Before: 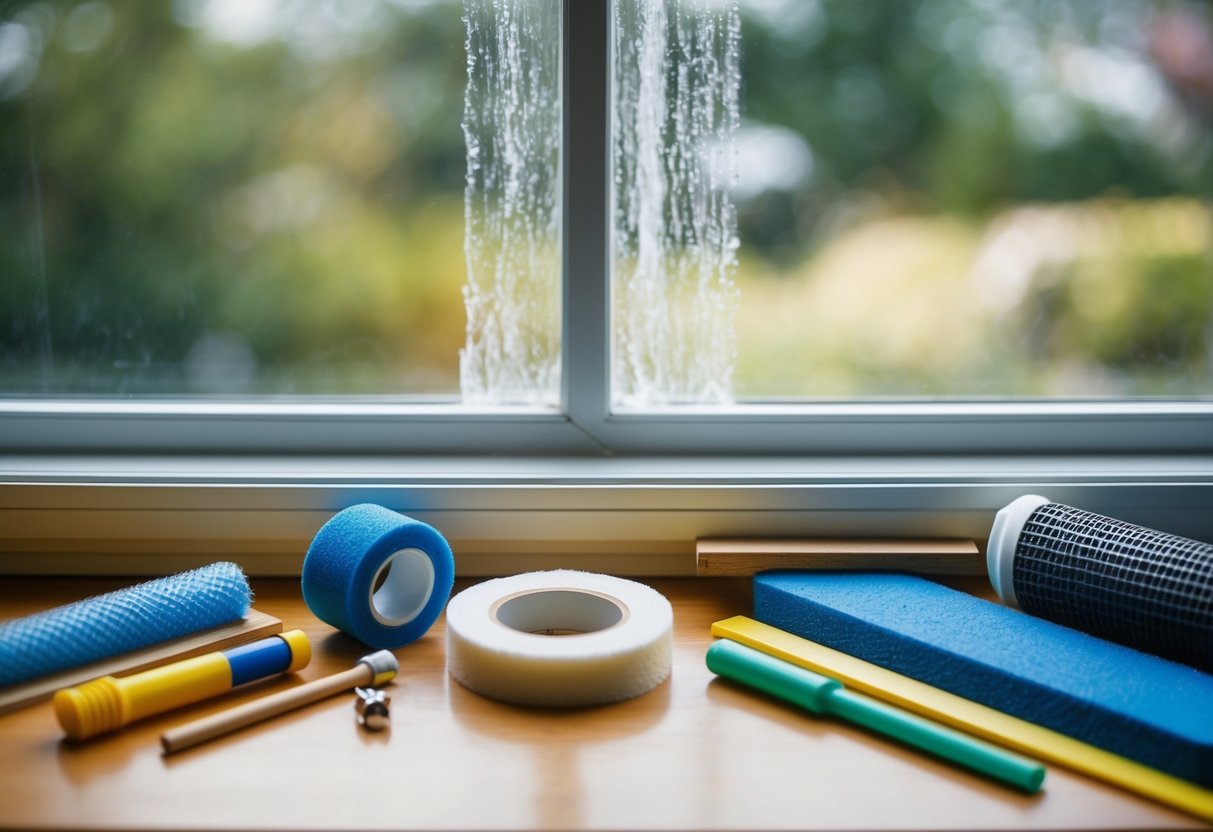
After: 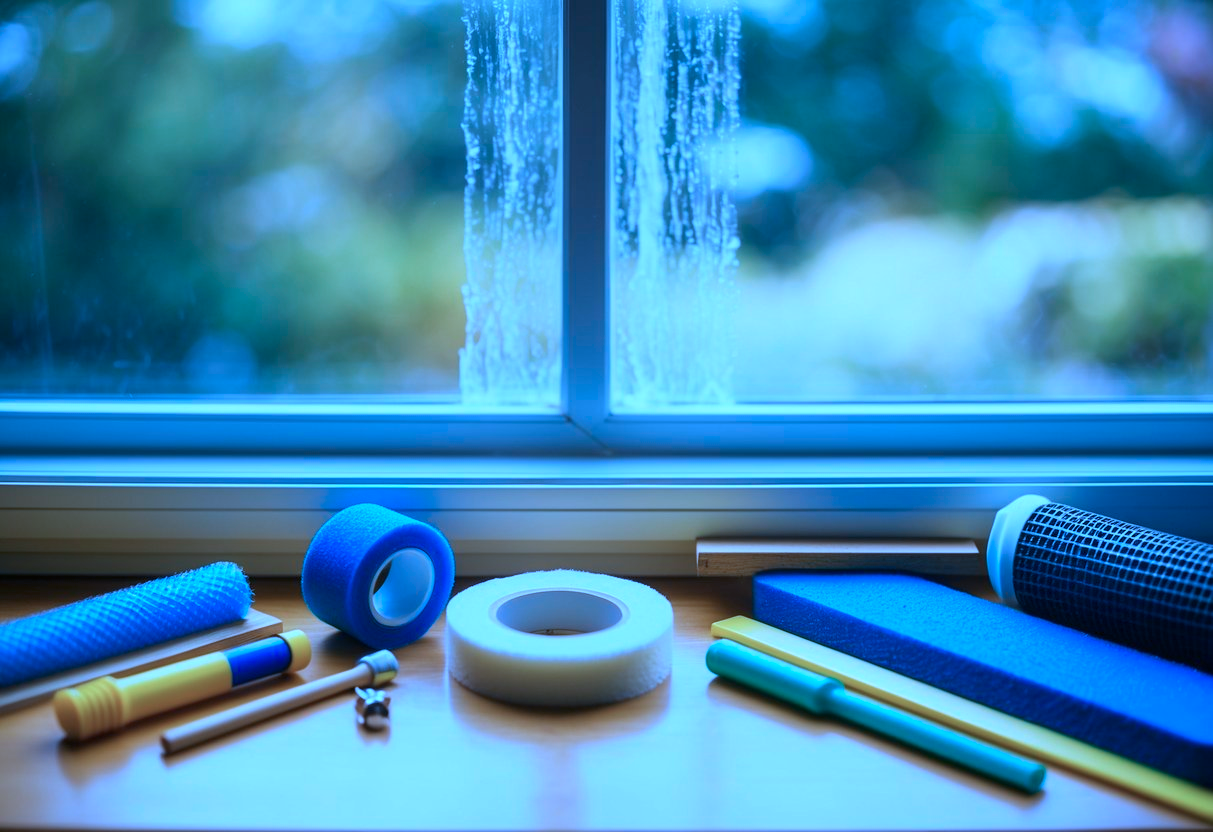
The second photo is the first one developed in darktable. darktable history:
color calibration: illuminant as shot in camera, x 0.464, y 0.42, temperature 2680.72 K, saturation algorithm version 1 (2020)
